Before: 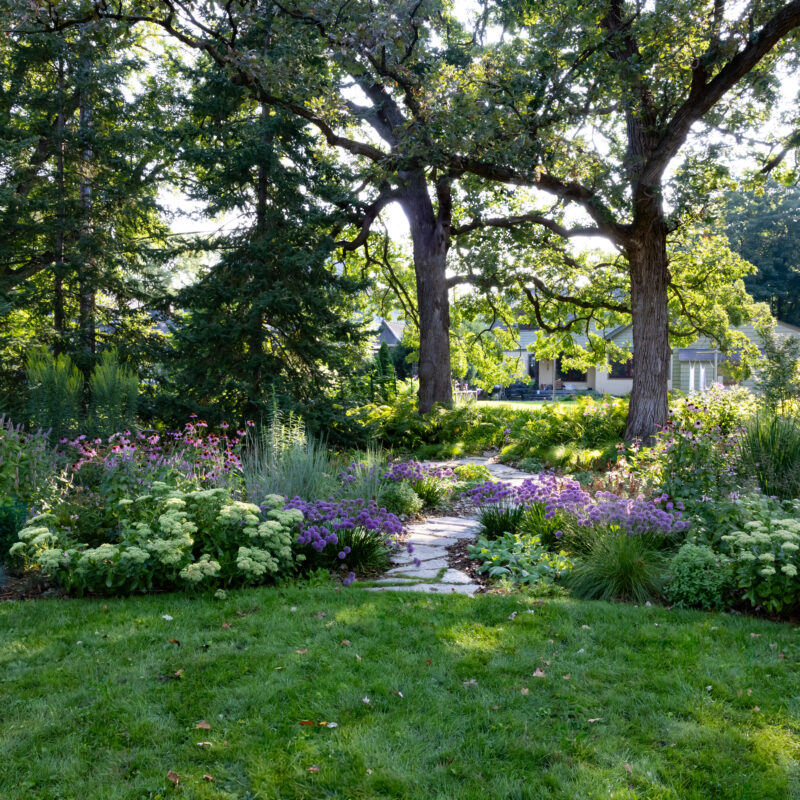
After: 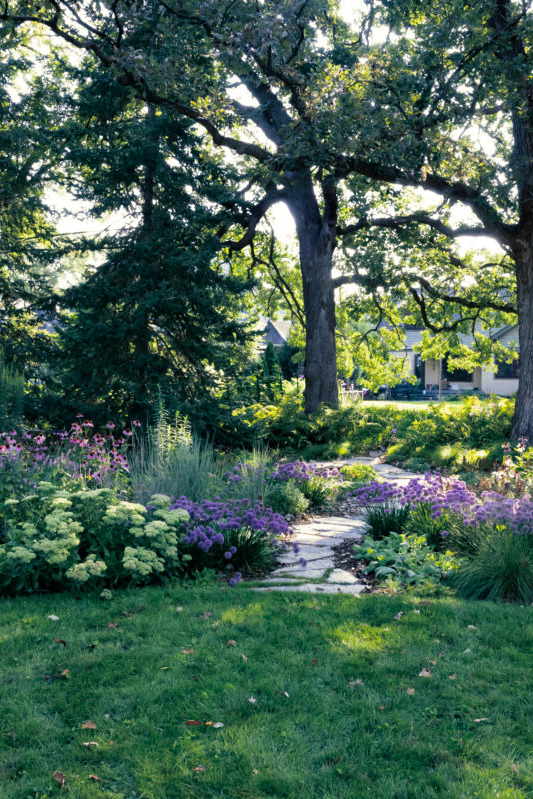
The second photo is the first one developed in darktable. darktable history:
split-toning: shadows › hue 216°, shadows › saturation 1, highlights › hue 57.6°, balance -33.4
crop and rotate: left 14.292%, right 19.041%
